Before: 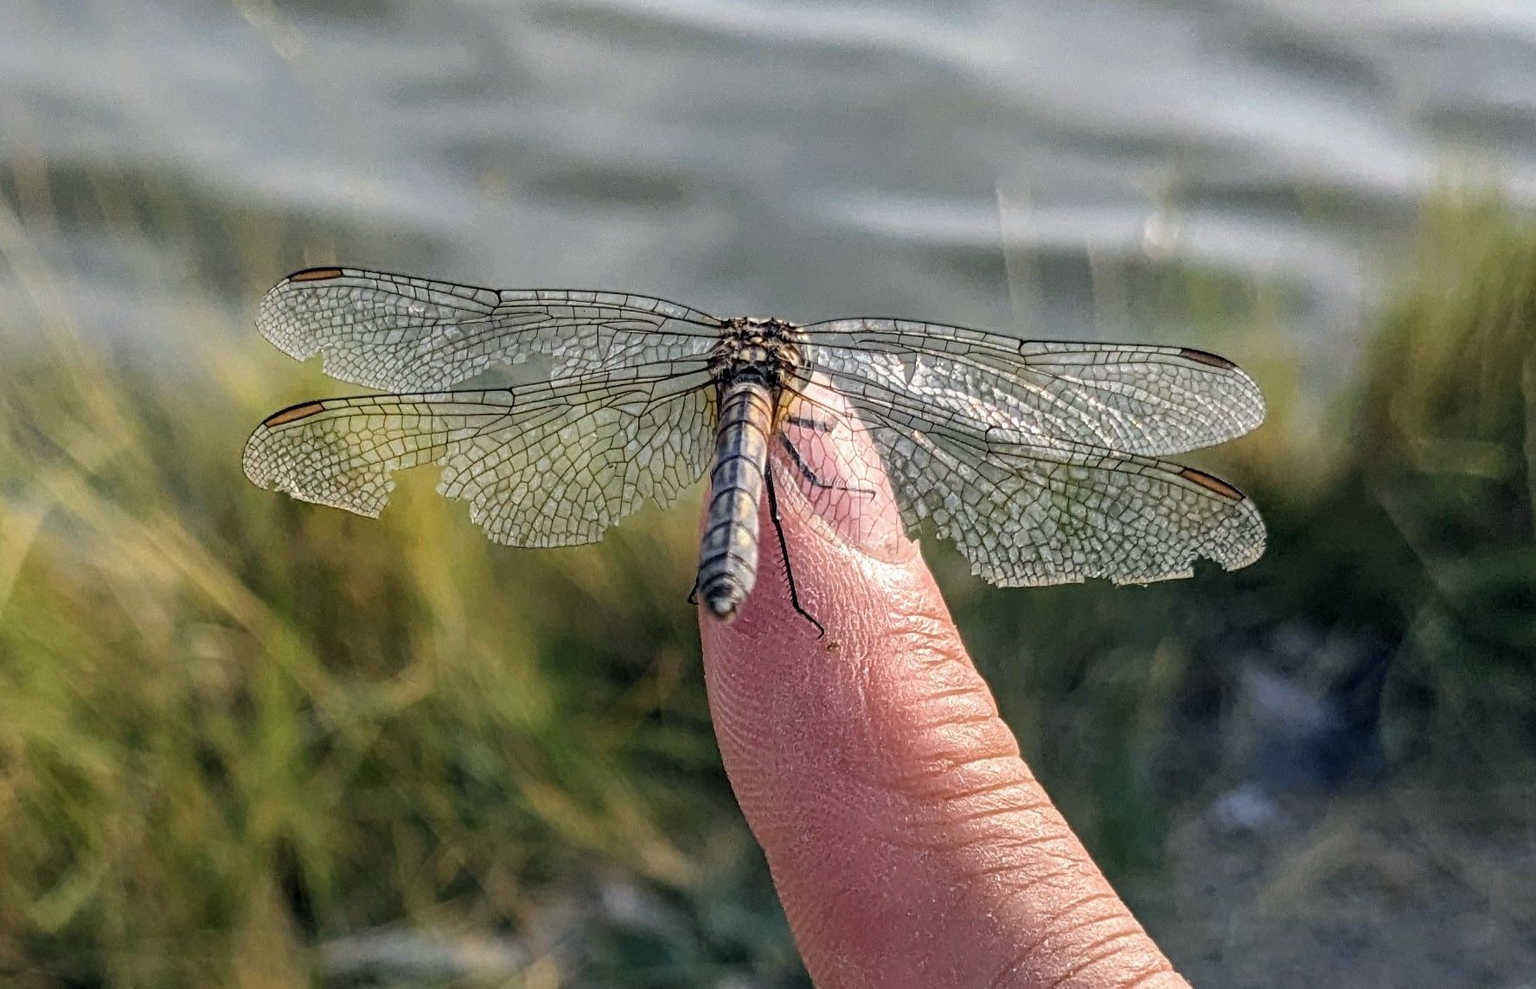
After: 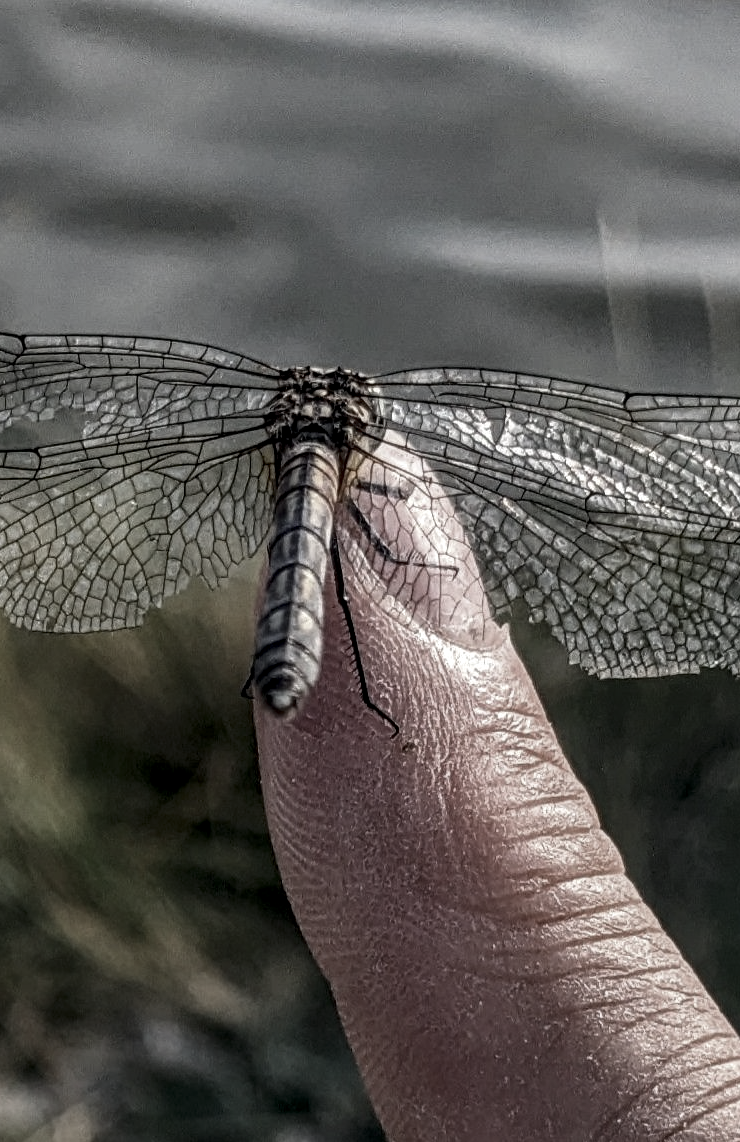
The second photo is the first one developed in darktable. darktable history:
local contrast: on, module defaults
color correction: saturation 0.3
crop: left 31.229%, right 27.105%
shadows and highlights: shadows 25, highlights -48, soften with gaussian
contrast brightness saturation: brightness -0.25, saturation 0.2
